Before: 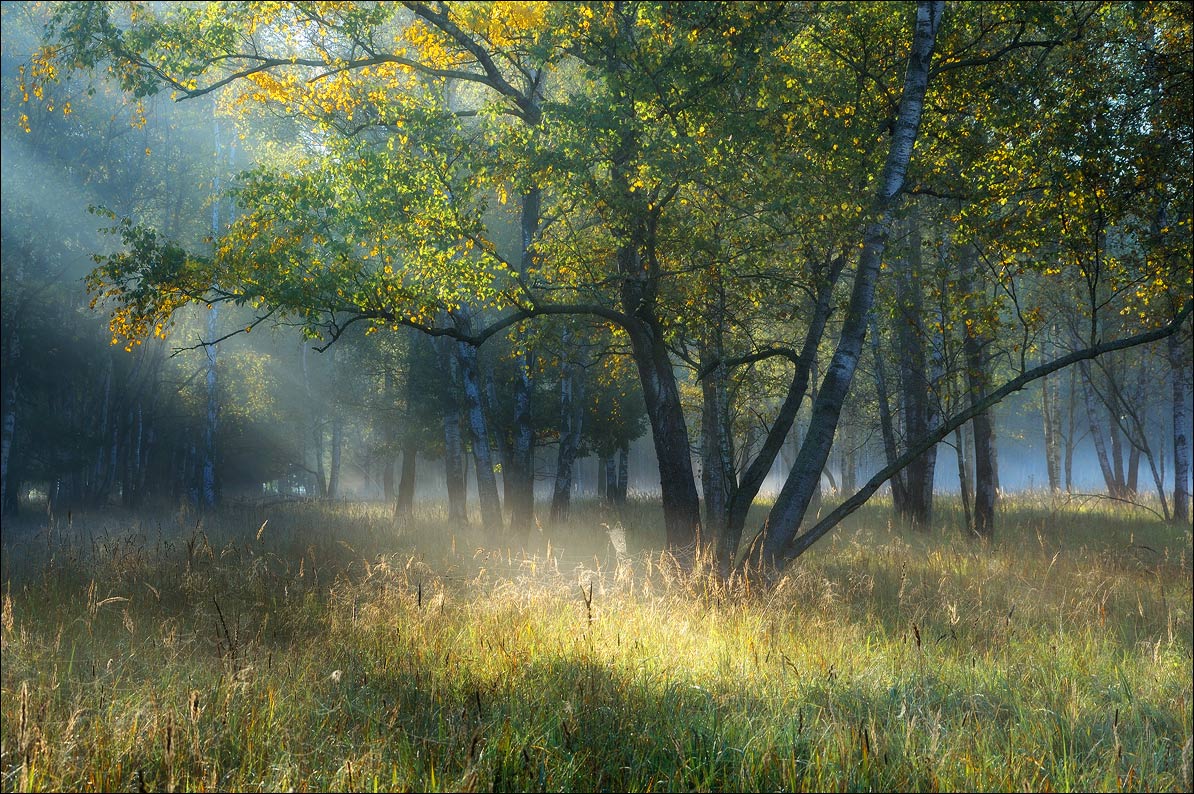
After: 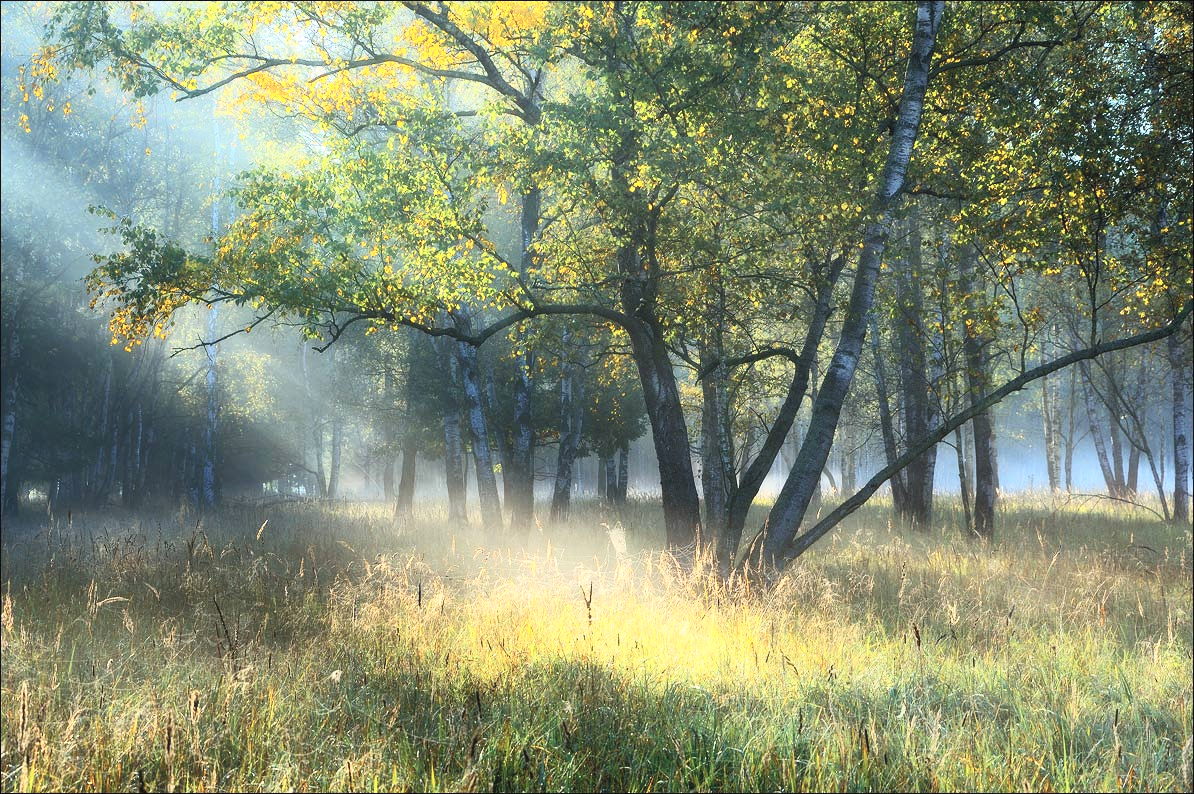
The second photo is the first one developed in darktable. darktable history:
tone equalizer: on, module defaults
contrast brightness saturation: contrast 0.39, brightness 0.53
